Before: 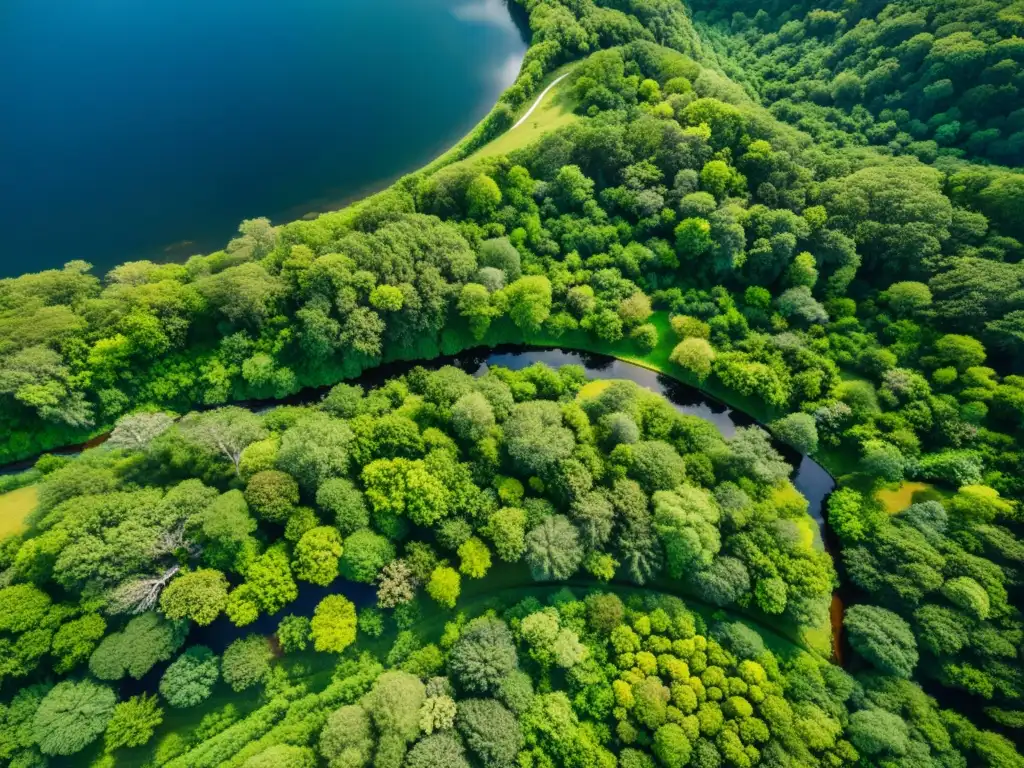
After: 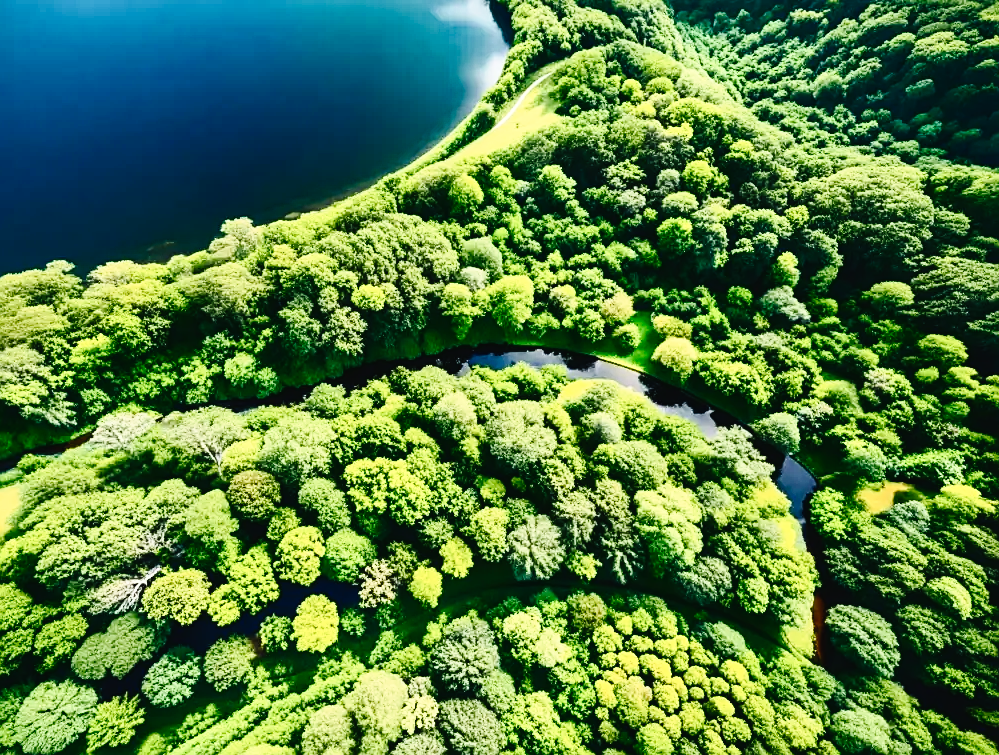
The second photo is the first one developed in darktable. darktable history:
sharpen: on, module defaults
contrast brightness saturation: contrast 0.39, brightness 0.102
tone curve: curves: ch0 [(0, 0.023) (0.087, 0.065) (0.184, 0.168) (0.45, 0.54) (0.57, 0.683) (0.722, 0.825) (0.877, 0.948) (1, 1)]; ch1 [(0, 0) (0.388, 0.369) (0.44, 0.44) (0.489, 0.481) (0.534, 0.561) (0.657, 0.659) (1, 1)]; ch2 [(0, 0) (0.353, 0.317) (0.408, 0.427) (0.472, 0.46) (0.5, 0.496) (0.537, 0.534) (0.576, 0.592) (0.625, 0.631) (1, 1)], preserve colors none
crop and rotate: left 1.768%, right 0.667%, bottom 1.577%
